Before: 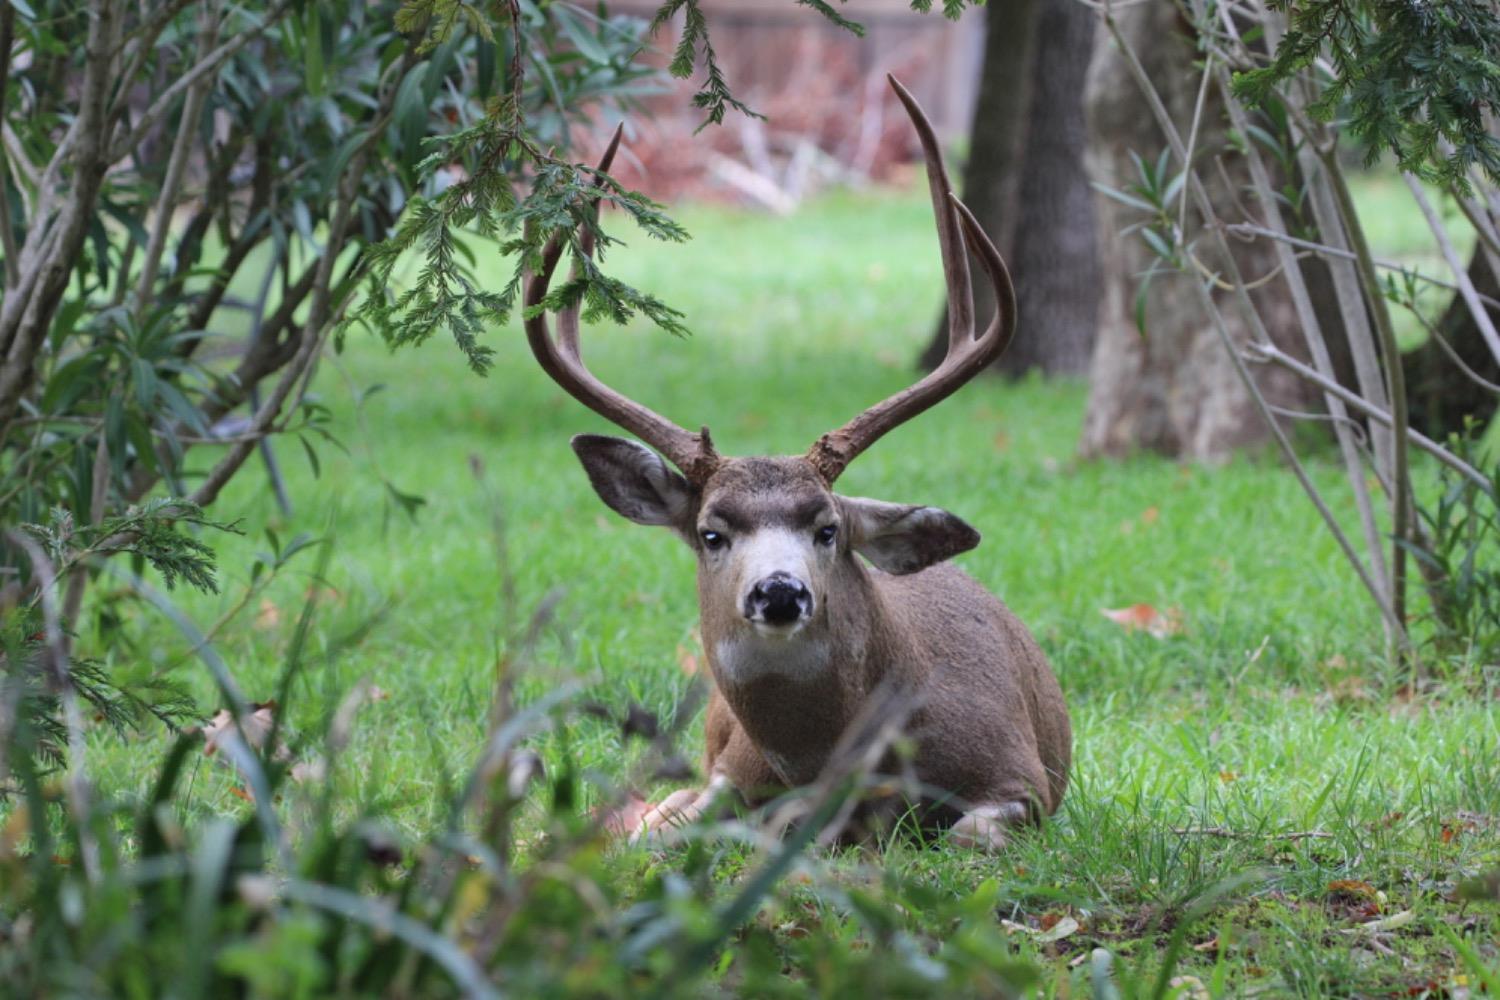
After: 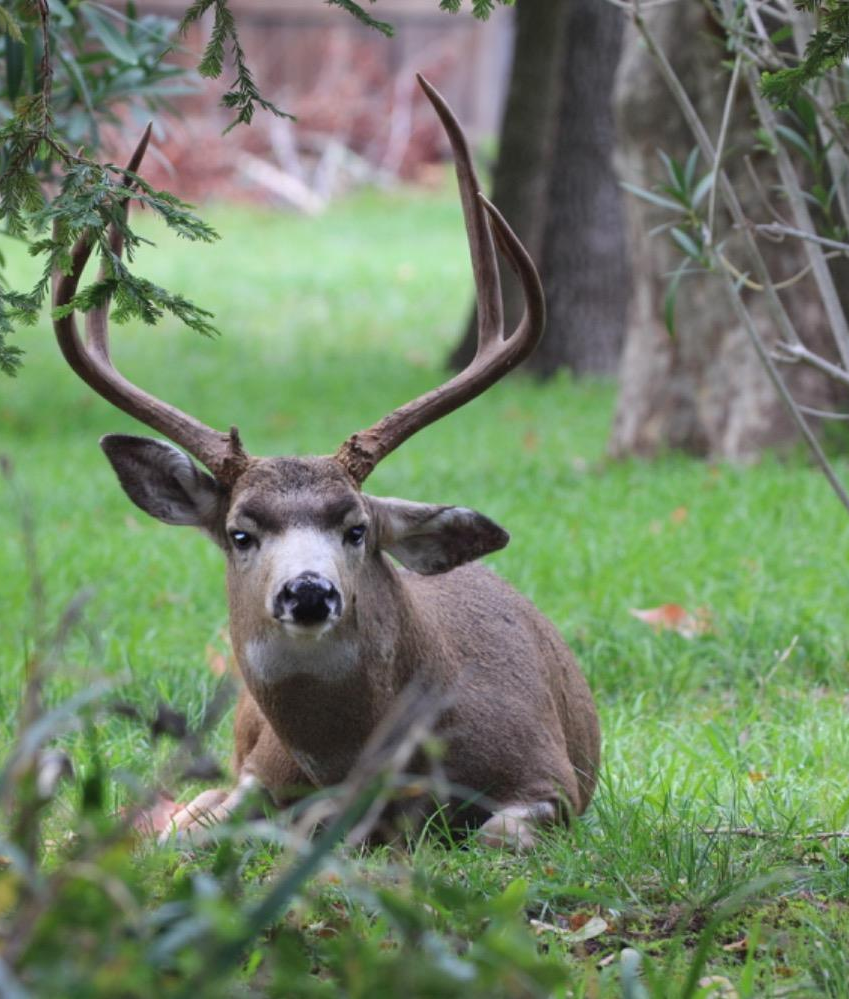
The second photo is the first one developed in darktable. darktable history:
crop: left 31.458%, top 0%, right 11.876%
